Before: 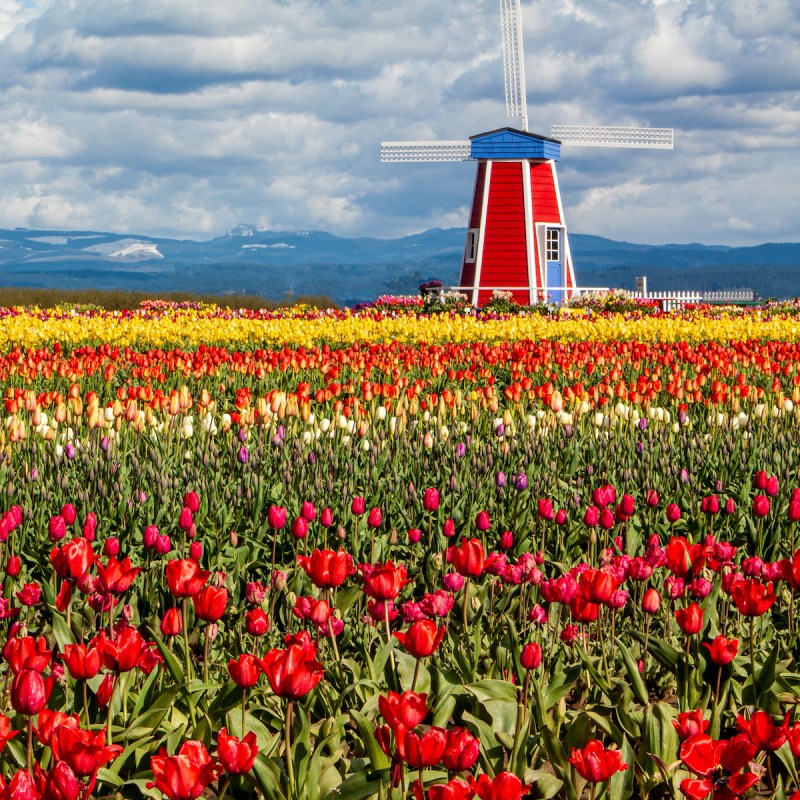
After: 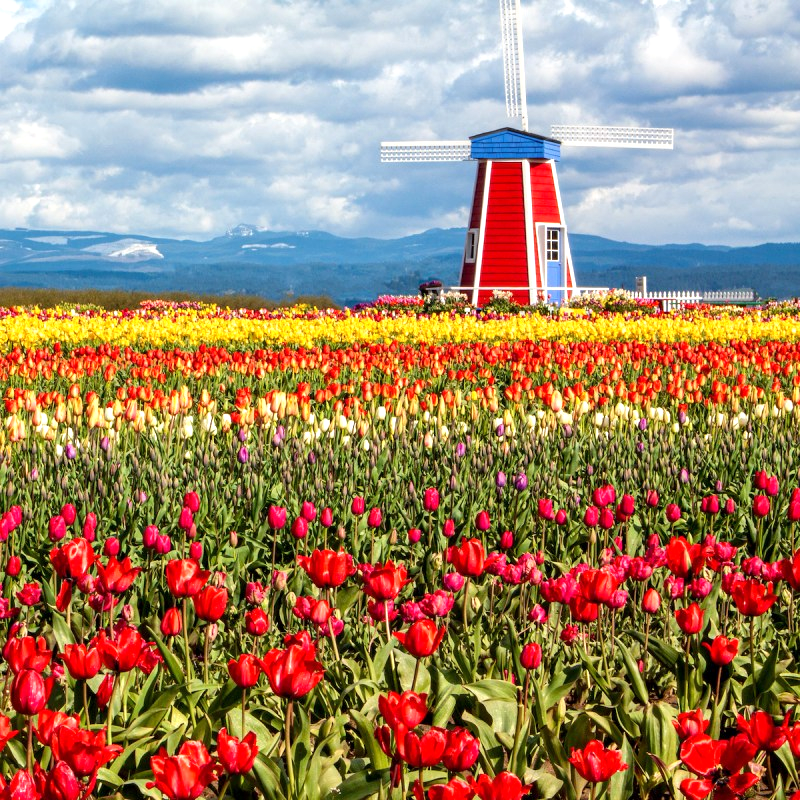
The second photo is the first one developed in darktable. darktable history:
exposure: black level correction 0.001, exposure 0.499 EV, compensate highlight preservation false
tone equalizer: edges refinement/feathering 500, mask exposure compensation -1.57 EV, preserve details no
